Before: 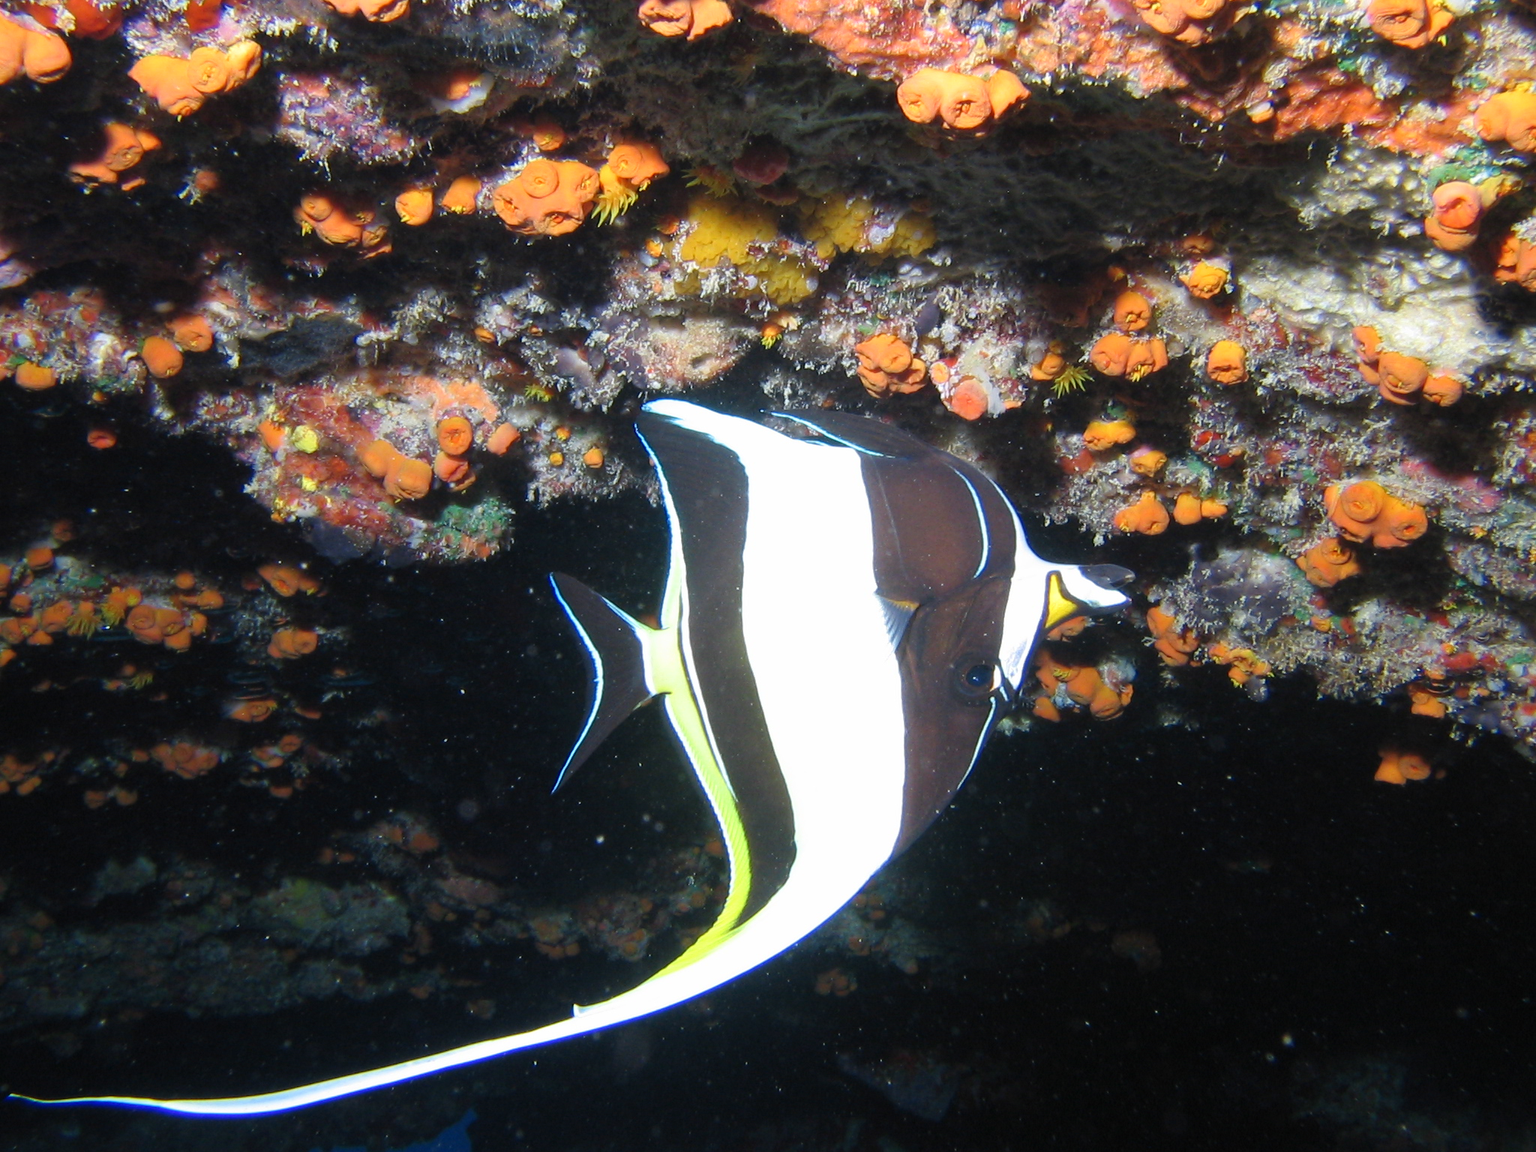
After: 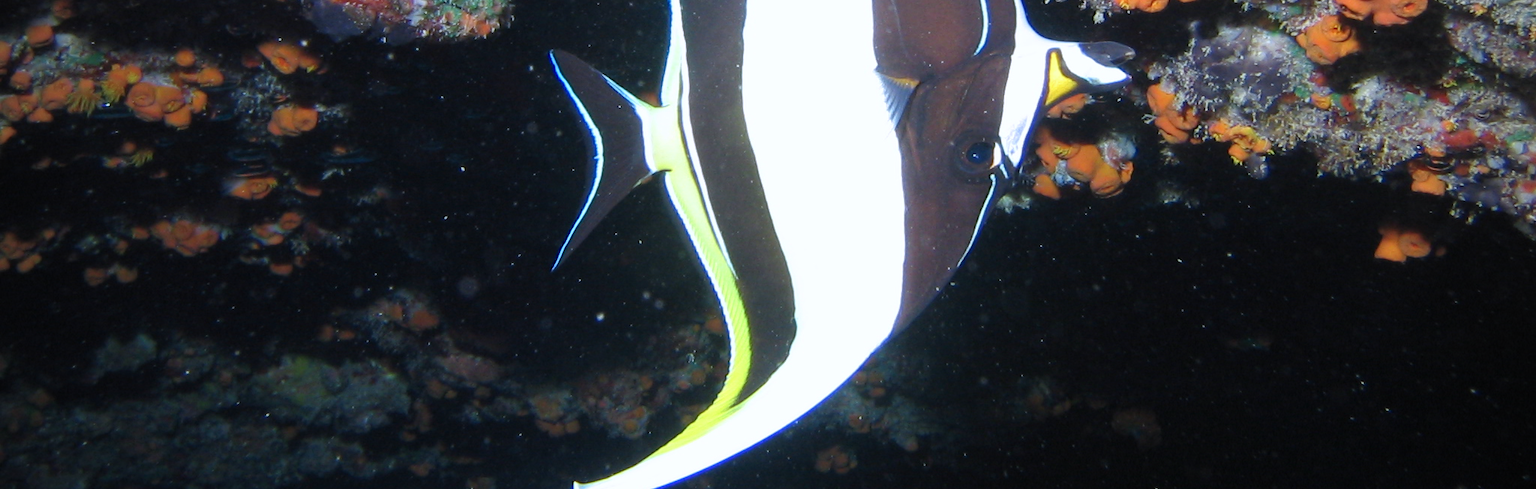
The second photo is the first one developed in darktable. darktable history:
crop: top 45.388%, bottom 12.148%
color calibration: illuminant as shot in camera, x 0.358, y 0.373, temperature 4628.91 K
vignetting: on, module defaults
